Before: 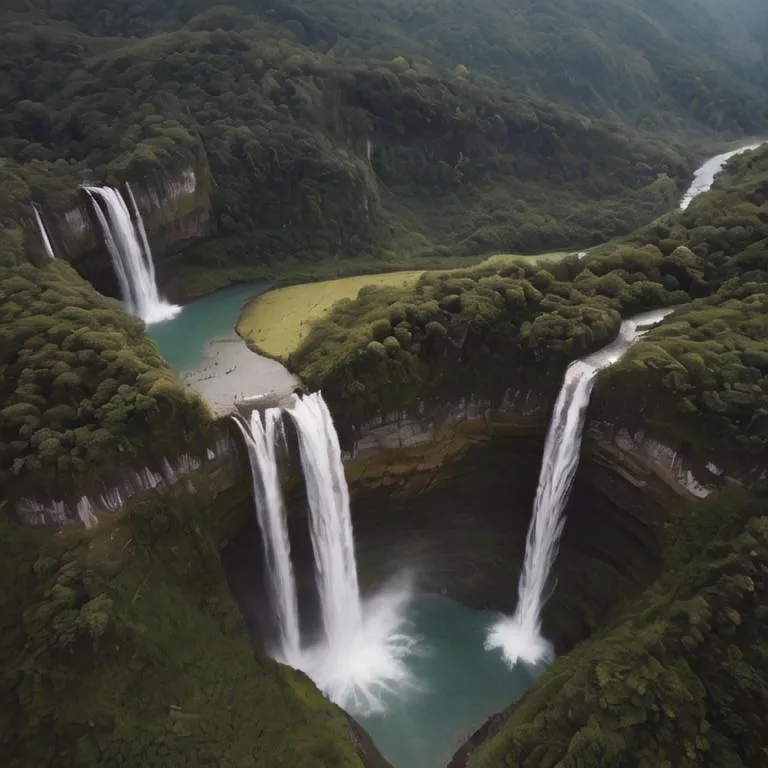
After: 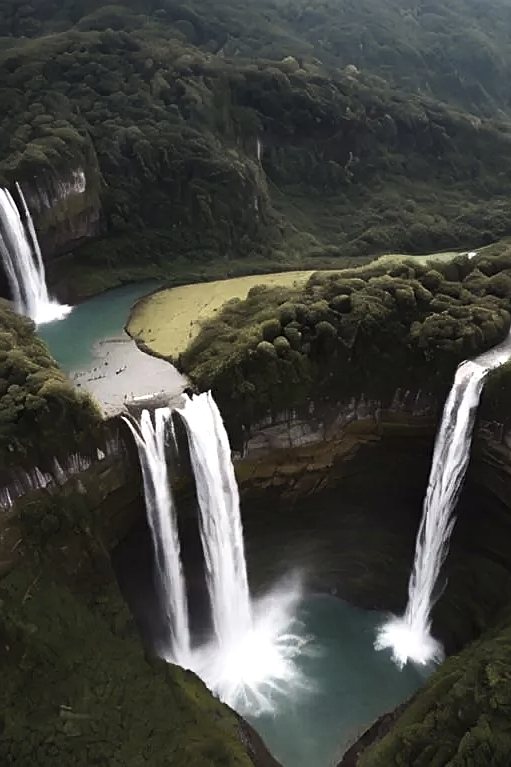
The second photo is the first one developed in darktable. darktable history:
crop and rotate: left 14.367%, right 18.978%
tone equalizer: -8 EV -0.399 EV, -7 EV -0.403 EV, -6 EV -0.309 EV, -5 EV -0.187 EV, -3 EV 0.237 EV, -2 EV 0.324 EV, -1 EV 0.396 EV, +0 EV 0.447 EV, edges refinement/feathering 500, mask exposure compensation -1.57 EV, preserve details no
contrast brightness saturation: contrast 0.105, saturation -0.158
sharpen: on, module defaults
levels: levels [0.016, 0.484, 0.953]
